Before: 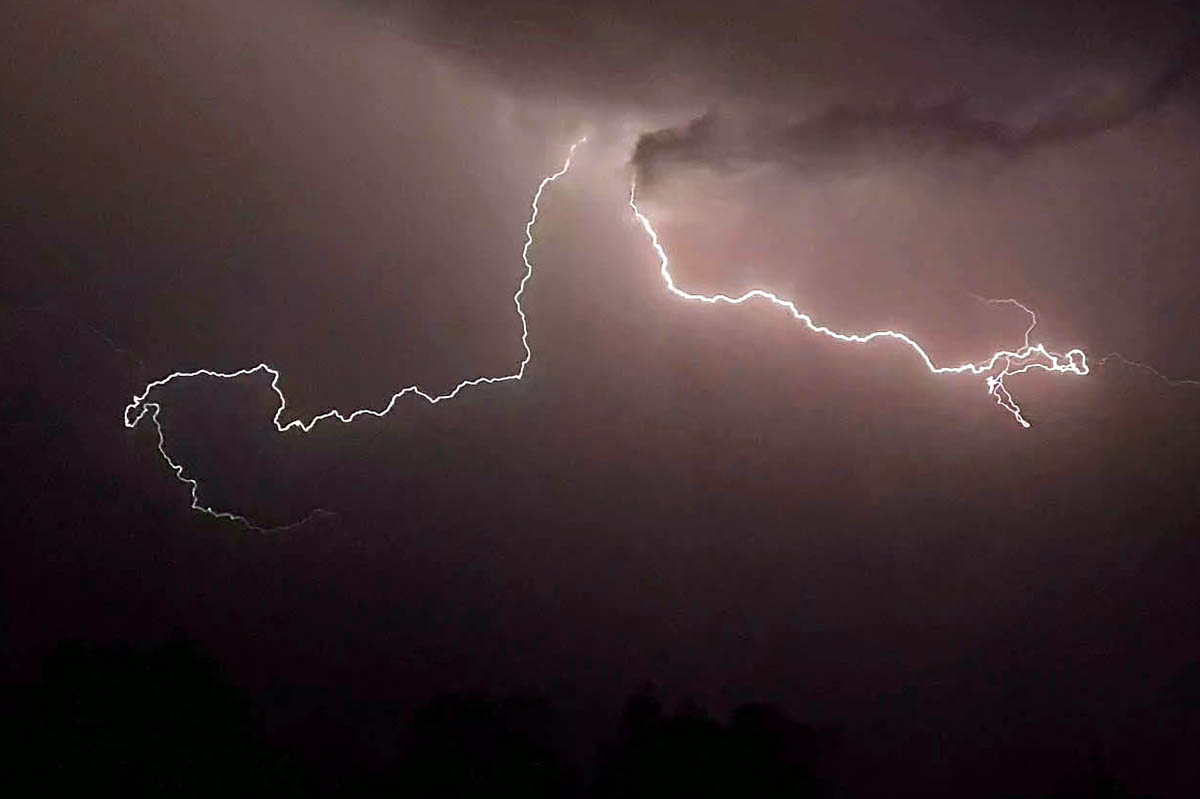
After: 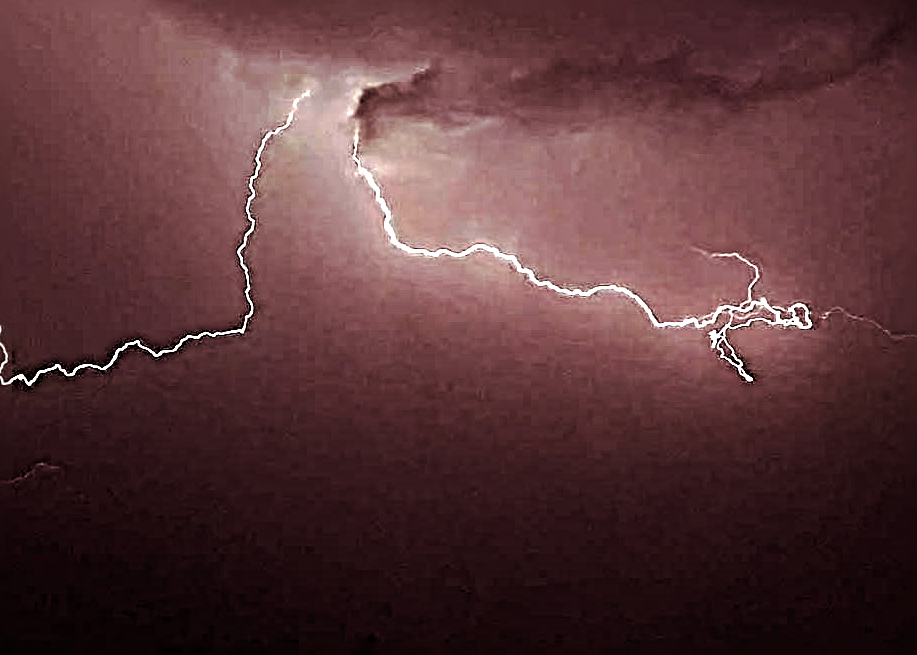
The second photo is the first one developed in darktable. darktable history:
tone equalizer: -8 EV -0.417 EV, -7 EV -0.389 EV, -6 EV -0.333 EV, -5 EV -0.222 EV, -3 EV 0.222 EV, -2 EV 0.333 EV, -1 EV 0.389 EV, +0 EV 0.417 EV, edges refinement/feathering 500, mask exposure compensation -1.57 EV, preserve details no
crop: left 23.095%, top 5.827%, bottom 11.854%
sharpen: radius 6.3, amount 1.8, threshold 0
split-toning: on, module defaults
